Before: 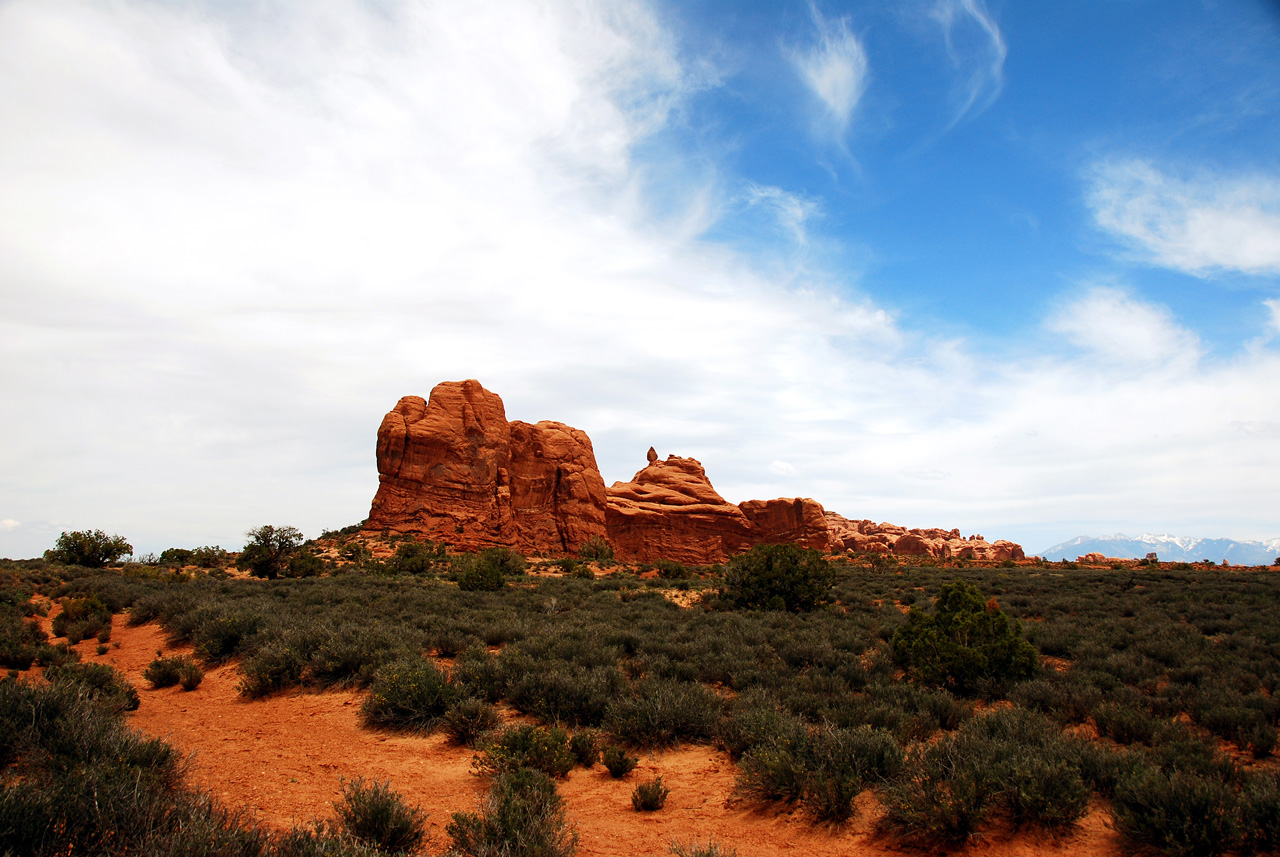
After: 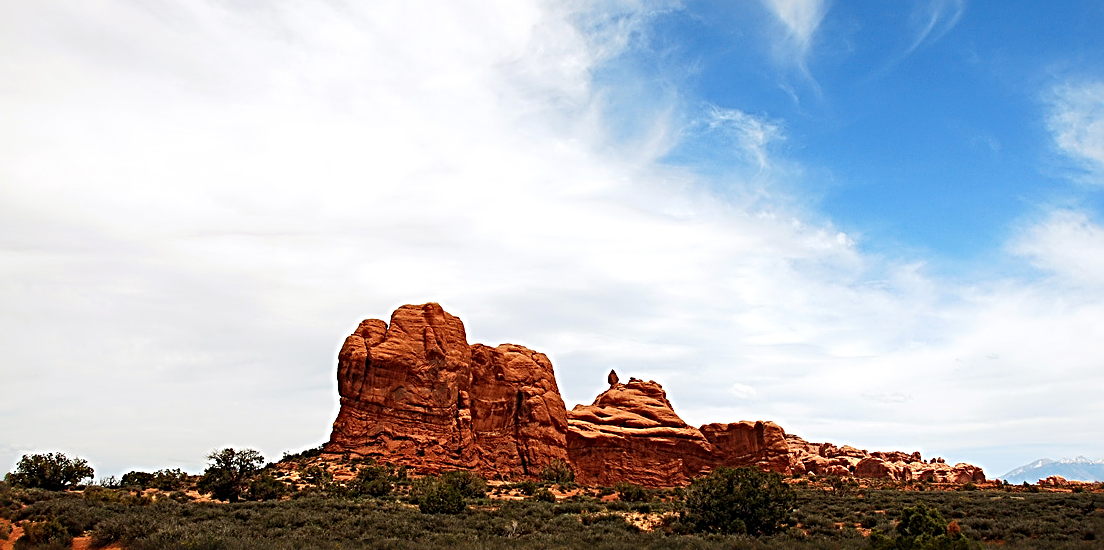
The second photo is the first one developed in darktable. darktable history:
sharpen: radius 3.643, amount 0.93
crop: left 3.063%, top 9.002%, right 9.639%, bottom 26.037%
